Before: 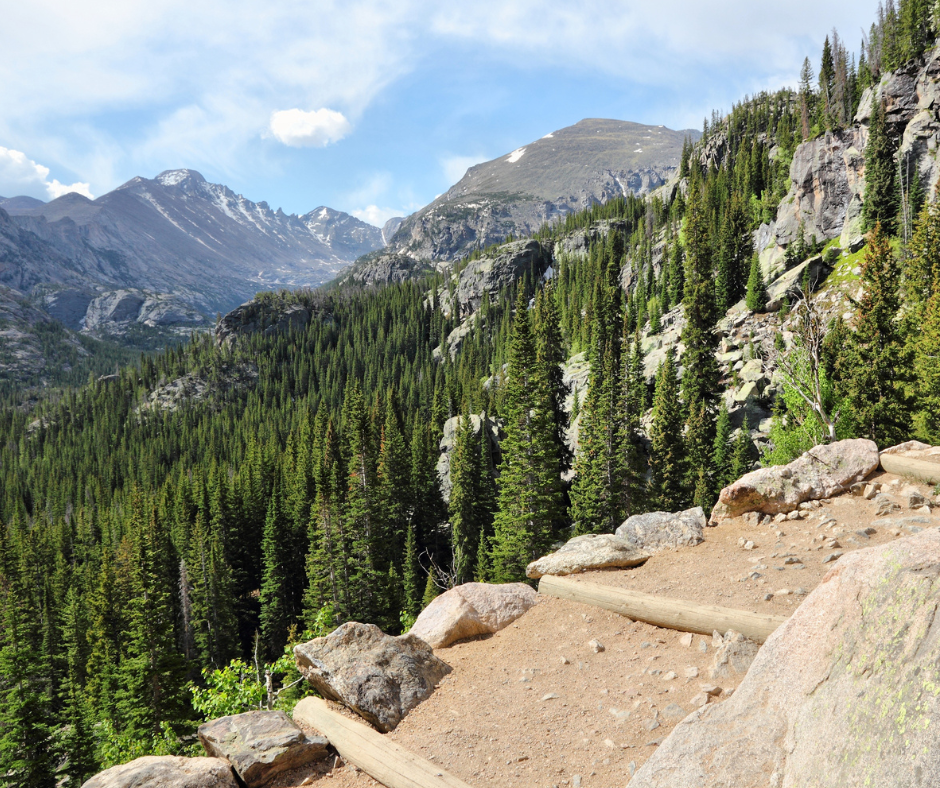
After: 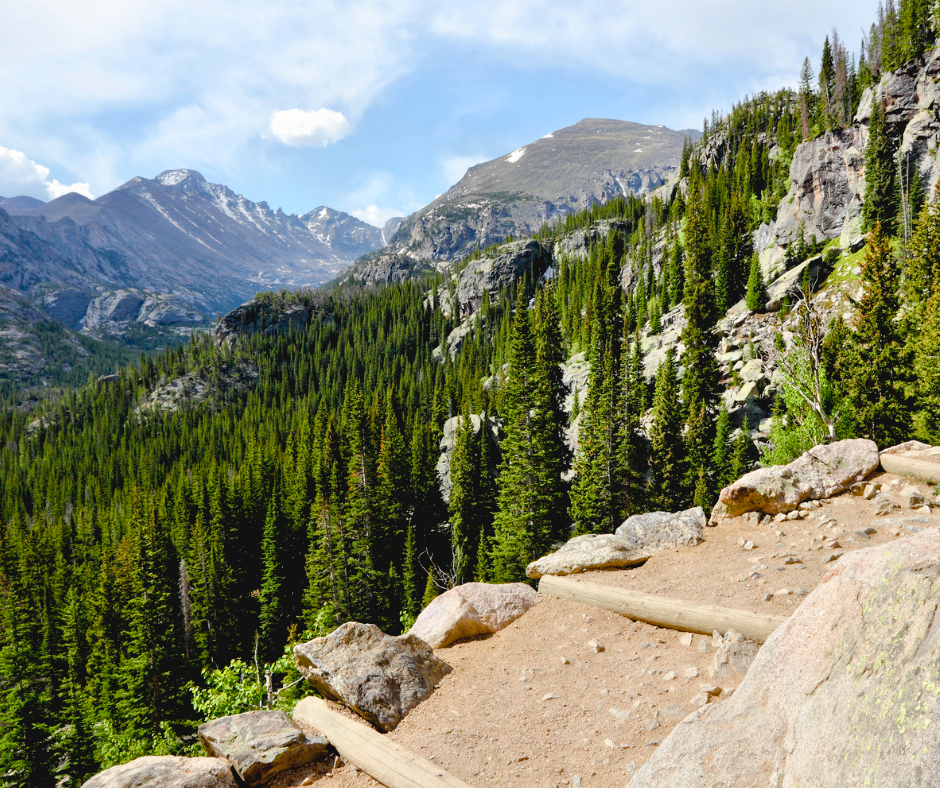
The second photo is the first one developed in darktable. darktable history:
contrast brightness saturation: contrast -0.1, saturation -0.1
color balance rgb: shadows lift › luminance -9.41%, highlights gain › luminance 17.6%, global offset › luminance -1.45%, perceptual saturation grading › highlights -17.77%, perceptual saturation grading › mid-tones 33.1%, perceptual saturation grading › shadows 50.52%, global vibrance 24.22%
